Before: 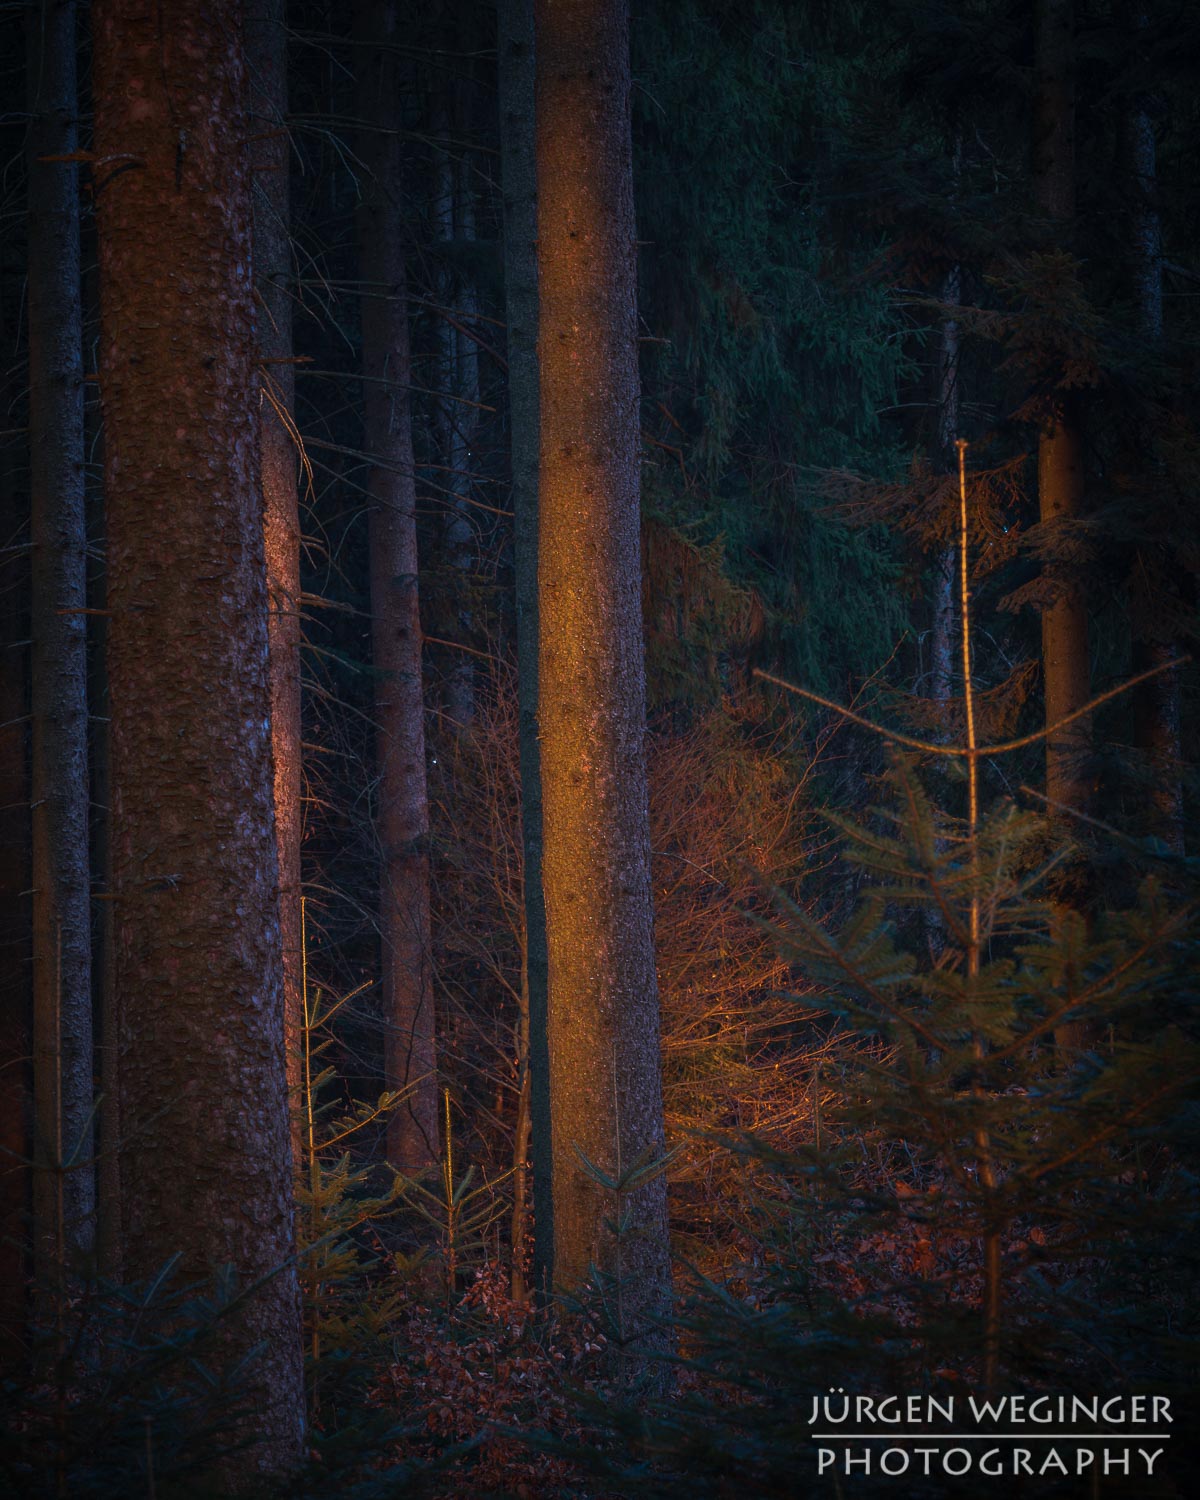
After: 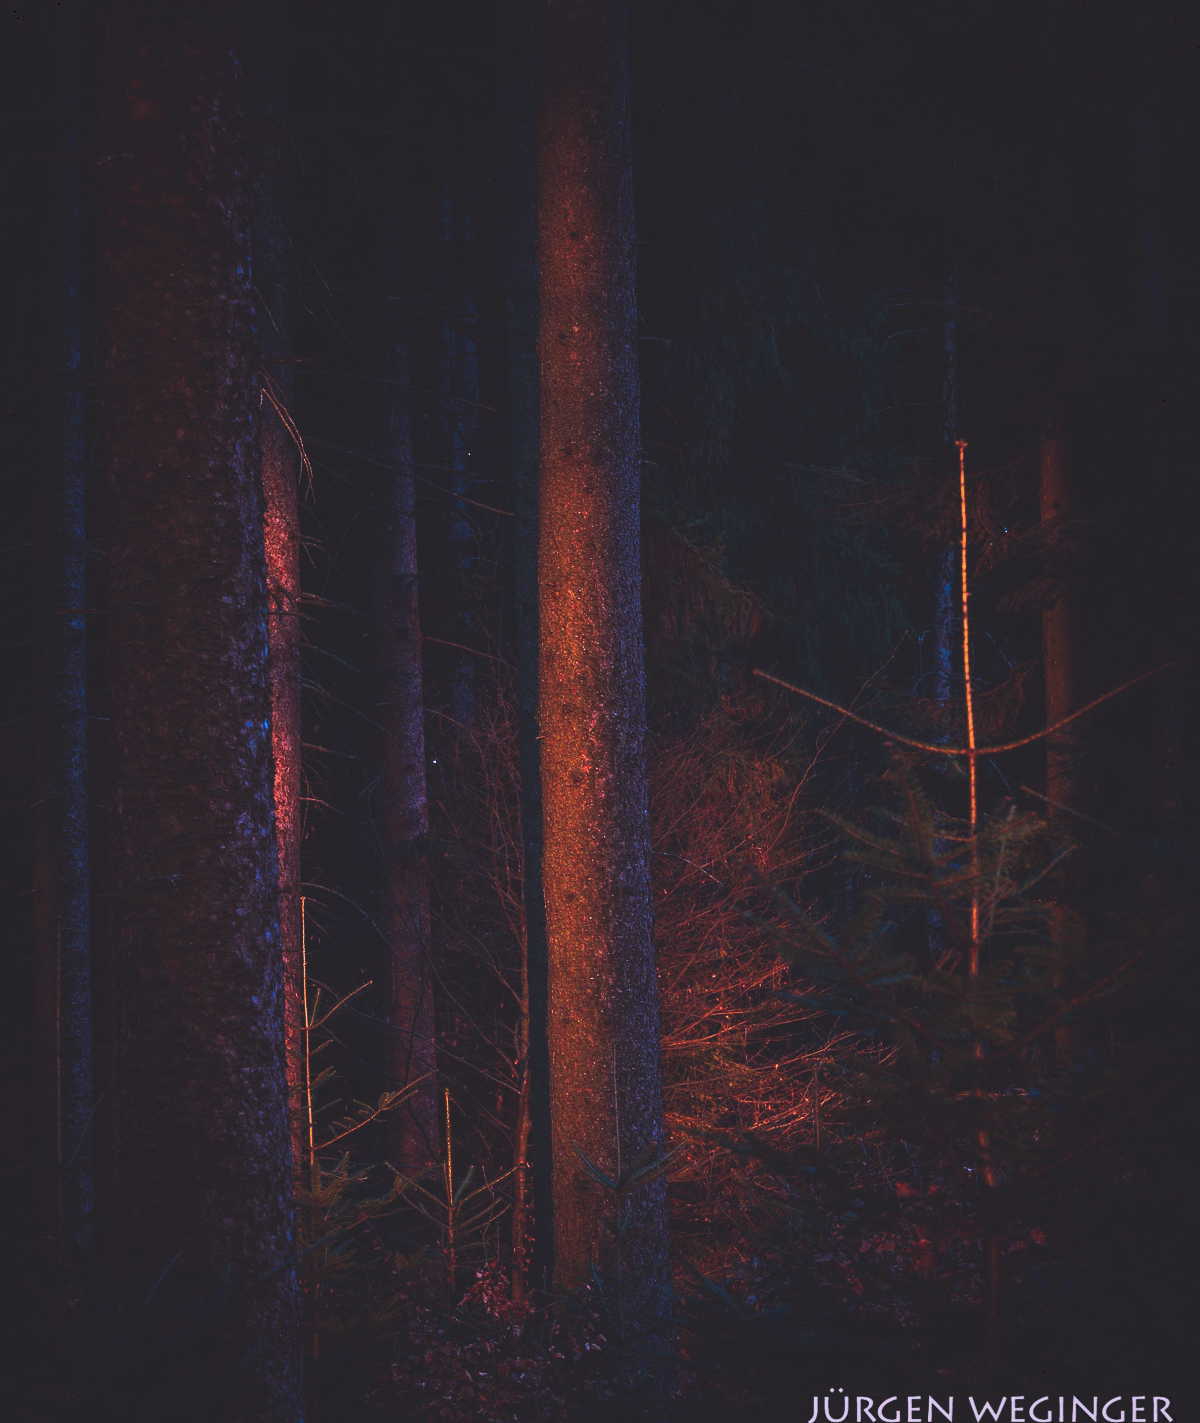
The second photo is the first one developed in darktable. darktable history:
tone curve: curves: ch0 [(0, 0) (0.003, 0.147) (0.011, 0.147) (0.025, 0.147) (0.044, 0.147) (0.069, 0.147) (0.1, 0.15) (0.136, 0.158) (0.177, 0.174) (0.224, 0.198) (0.277, 0.241) (0.335, 0.292) (0.399, 0.361) (0.468, 0.452) (0.543, 0.568) (0.623, 0.679) (0.709, 0.793) (0.801, 0.886) (0.898, 0.966) (1, 1)], preserve colors none
color correction: highlights a* 15.46, highlights b* -20.56
crop and rotate: top 0%, bottom 5.097%
